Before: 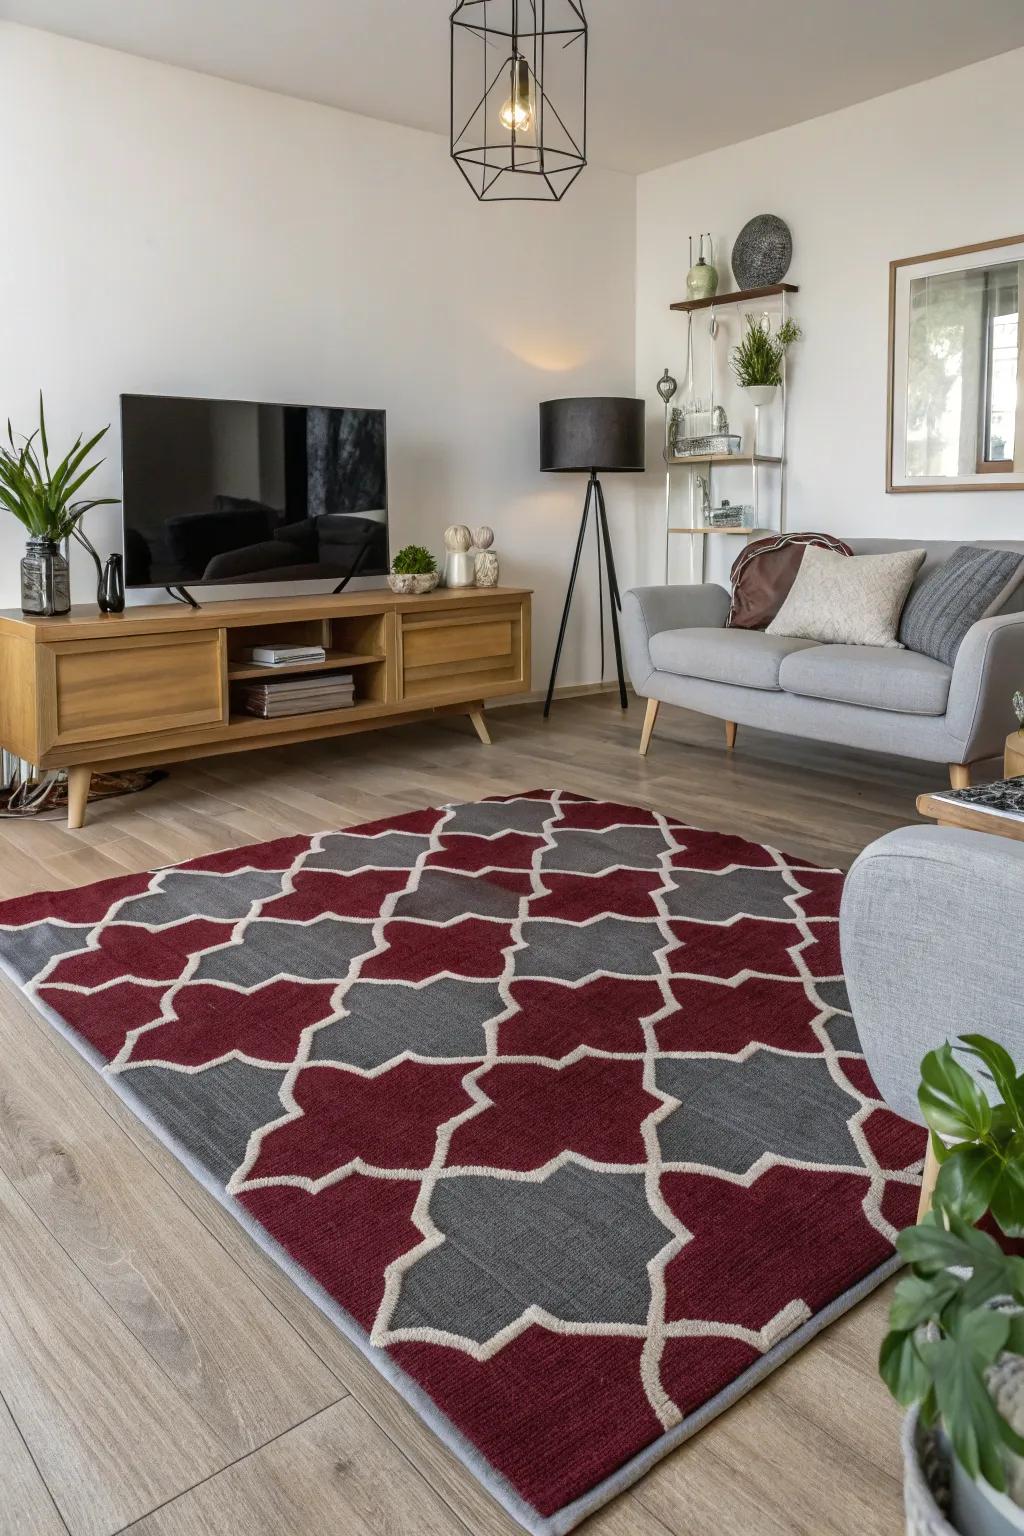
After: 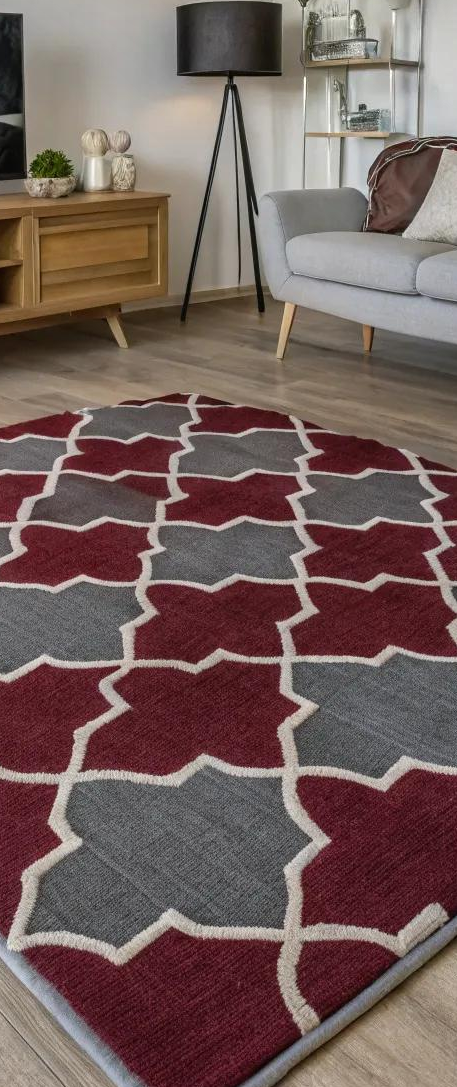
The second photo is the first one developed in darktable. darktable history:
shadows and highlights: radius 116.77, shadows 42.03, highlights -62.2, soften with gaussian
crop: left 35.512%, top 25.797%, right 19.833%, bottom 3.408%
